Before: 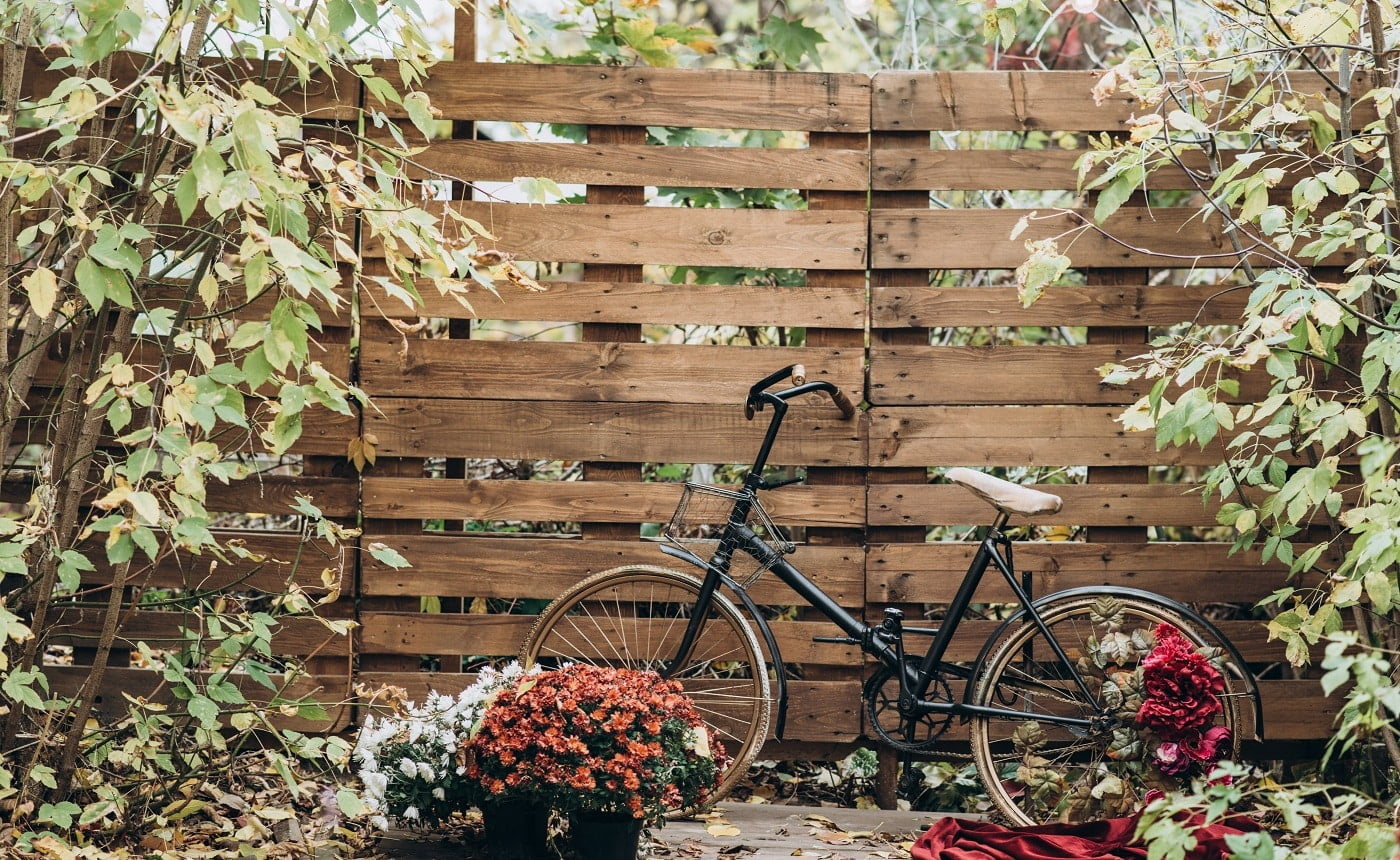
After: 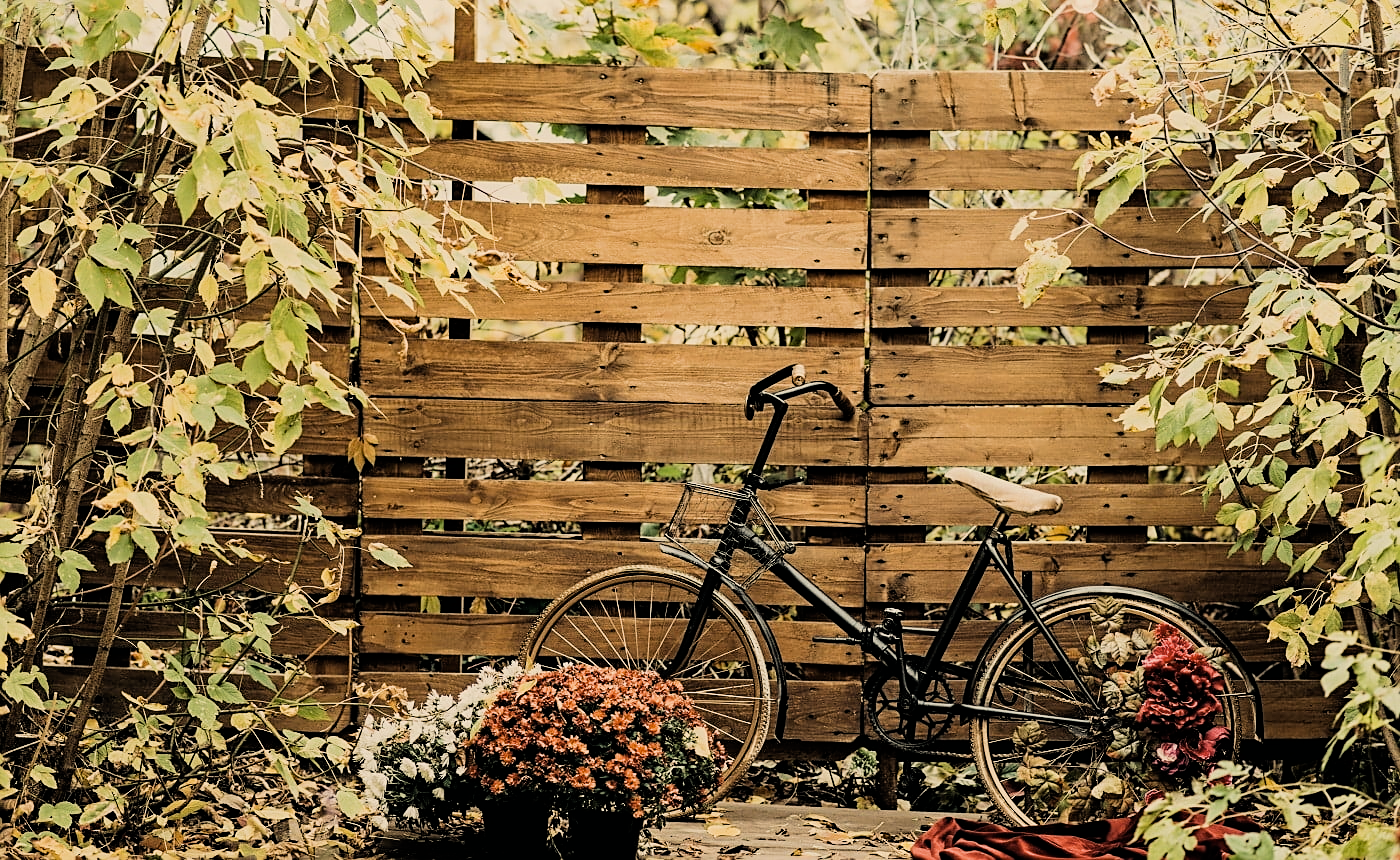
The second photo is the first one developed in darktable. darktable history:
sharpen: on, module defaults
filmic rgb: black relative exposure -5 EV, hardness 2.88, contrast 1.3, highlights saturation mix -30%
haze removal: compatibility mode true, adaptive false
color contrast: green-magenta contrast 0.8, blue-yellow contrast 1.1, unbound 0
white balance: red 1.123, blue 0.83
